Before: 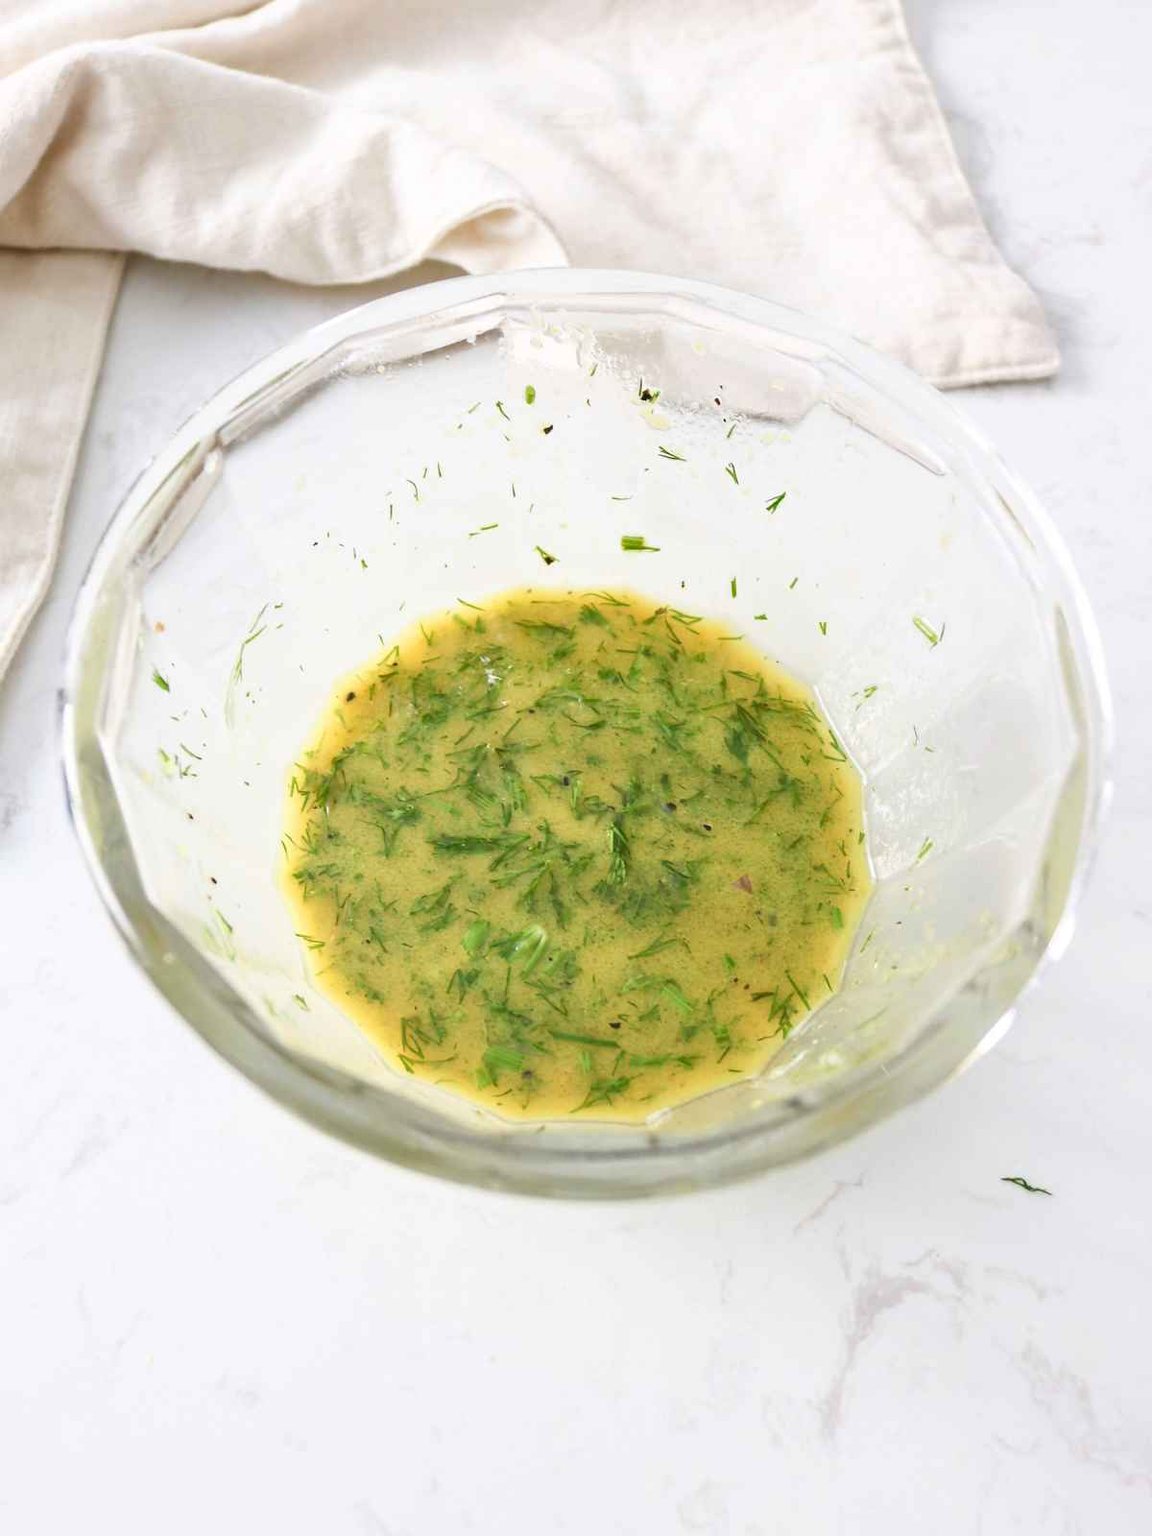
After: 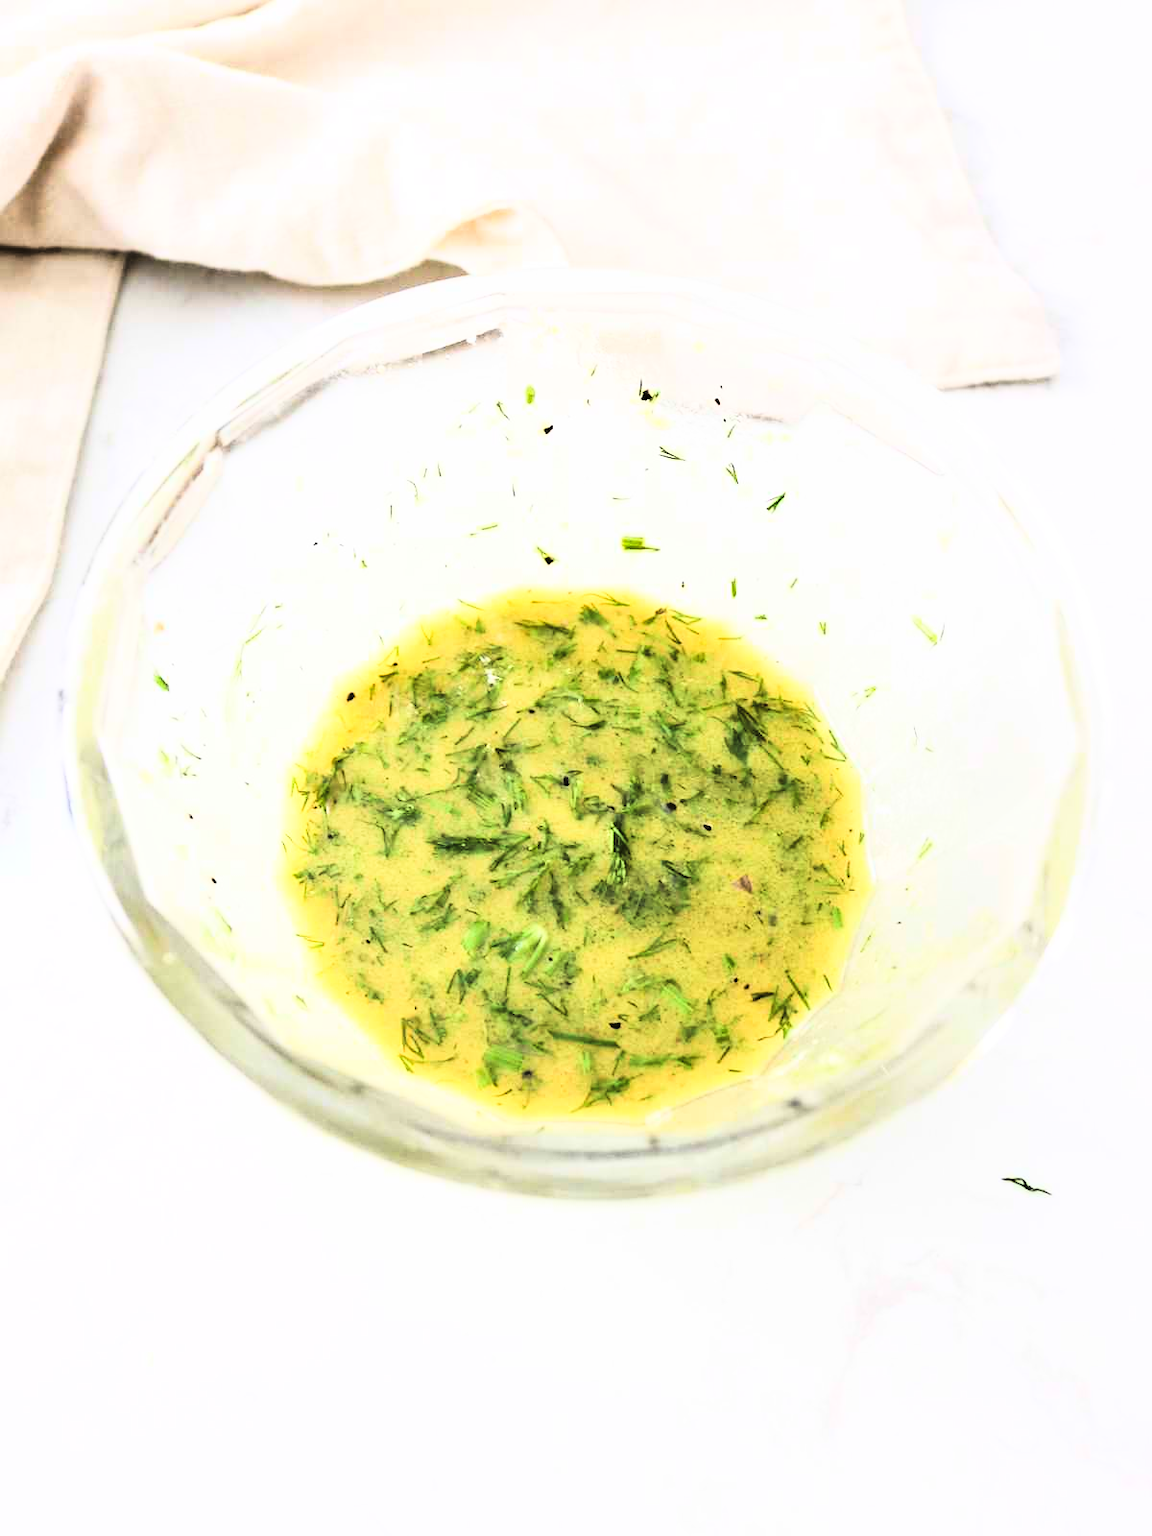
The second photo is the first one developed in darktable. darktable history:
tone curve: curves: ch0 [(0, 0) (0.003, 0.01) (0.011, 0.012) (0.025, 0.012) (0.044, 0.017) (0.069, 0.021) (0.1, 0.025) (0.136, 0.03) (0.177, 0.037) (0.224, 0.052) (0.277, 0.092) (0.335, 0.16) (0.399, 0.3) (0.468, 0.463) (0.543, 0.639) (0.623, 0.796) (0.709, 0.904) (0.801, 0.962) (0.898, 0.988) (1, 1)], color space Lab, linked channels, preserve colors none
